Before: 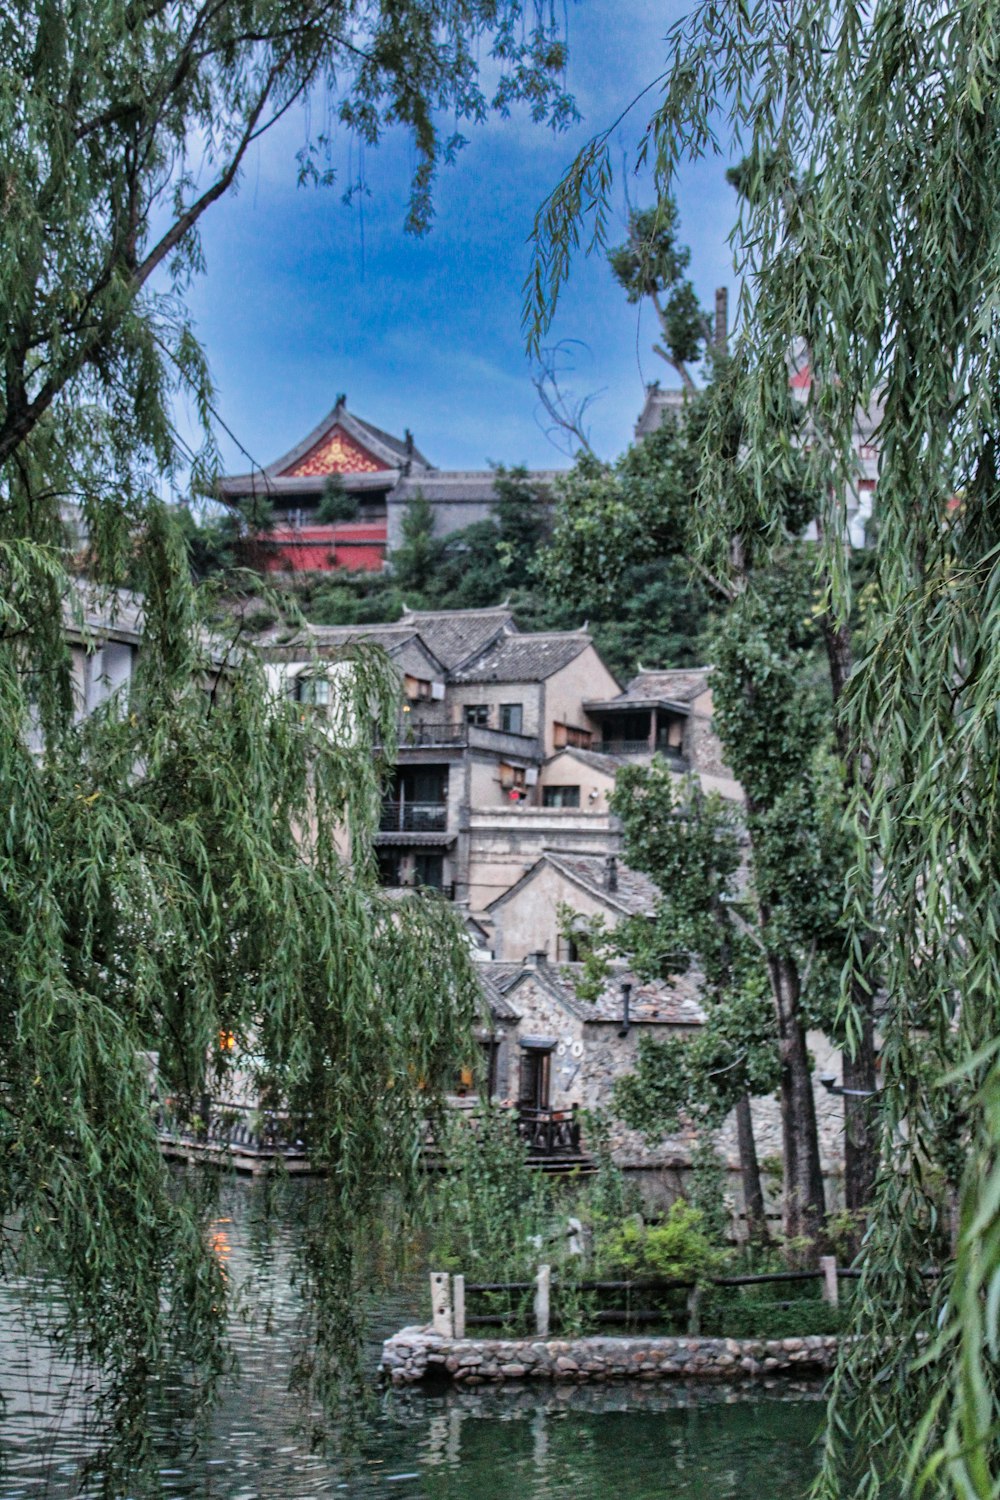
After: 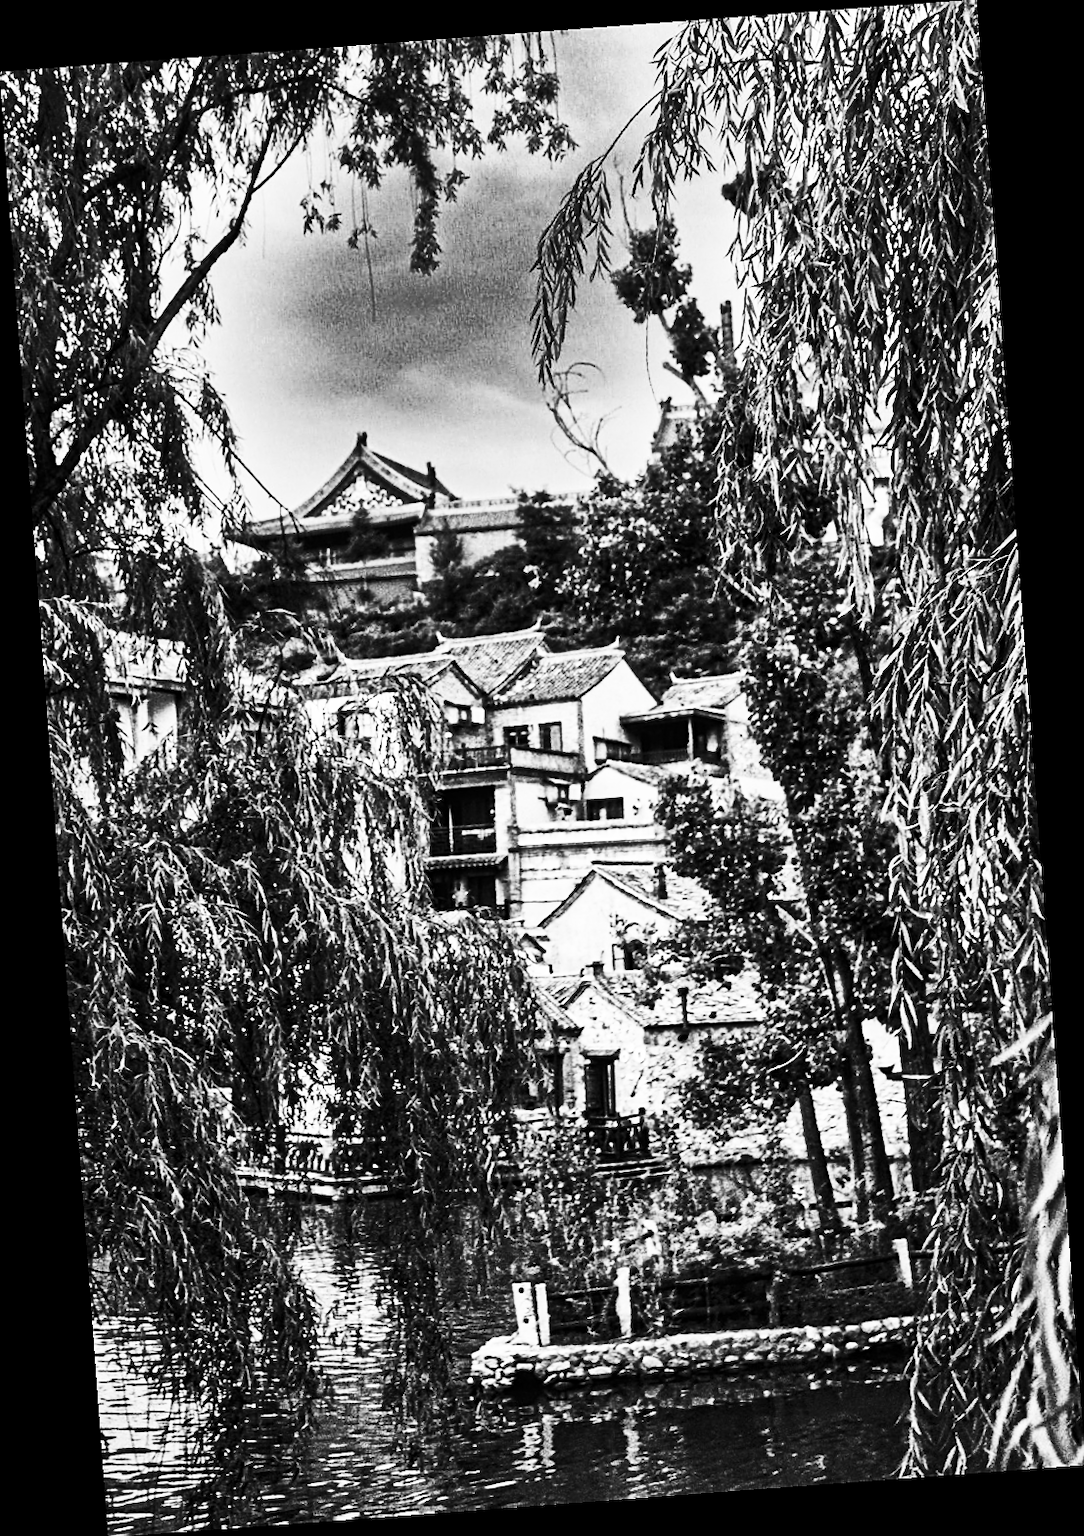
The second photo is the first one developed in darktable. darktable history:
sharpen: on, module defaults
contrast brightness saturation: contrast 0.93, brightness 0.2
shadows and highlights: shadows 19.13, highlights -83.41, soften with gaussian
rotate and perspective: rotation -4.25°, automatic cropping off
white balance: red 1.009, blue 1.027
monochrome: on, module defaults
